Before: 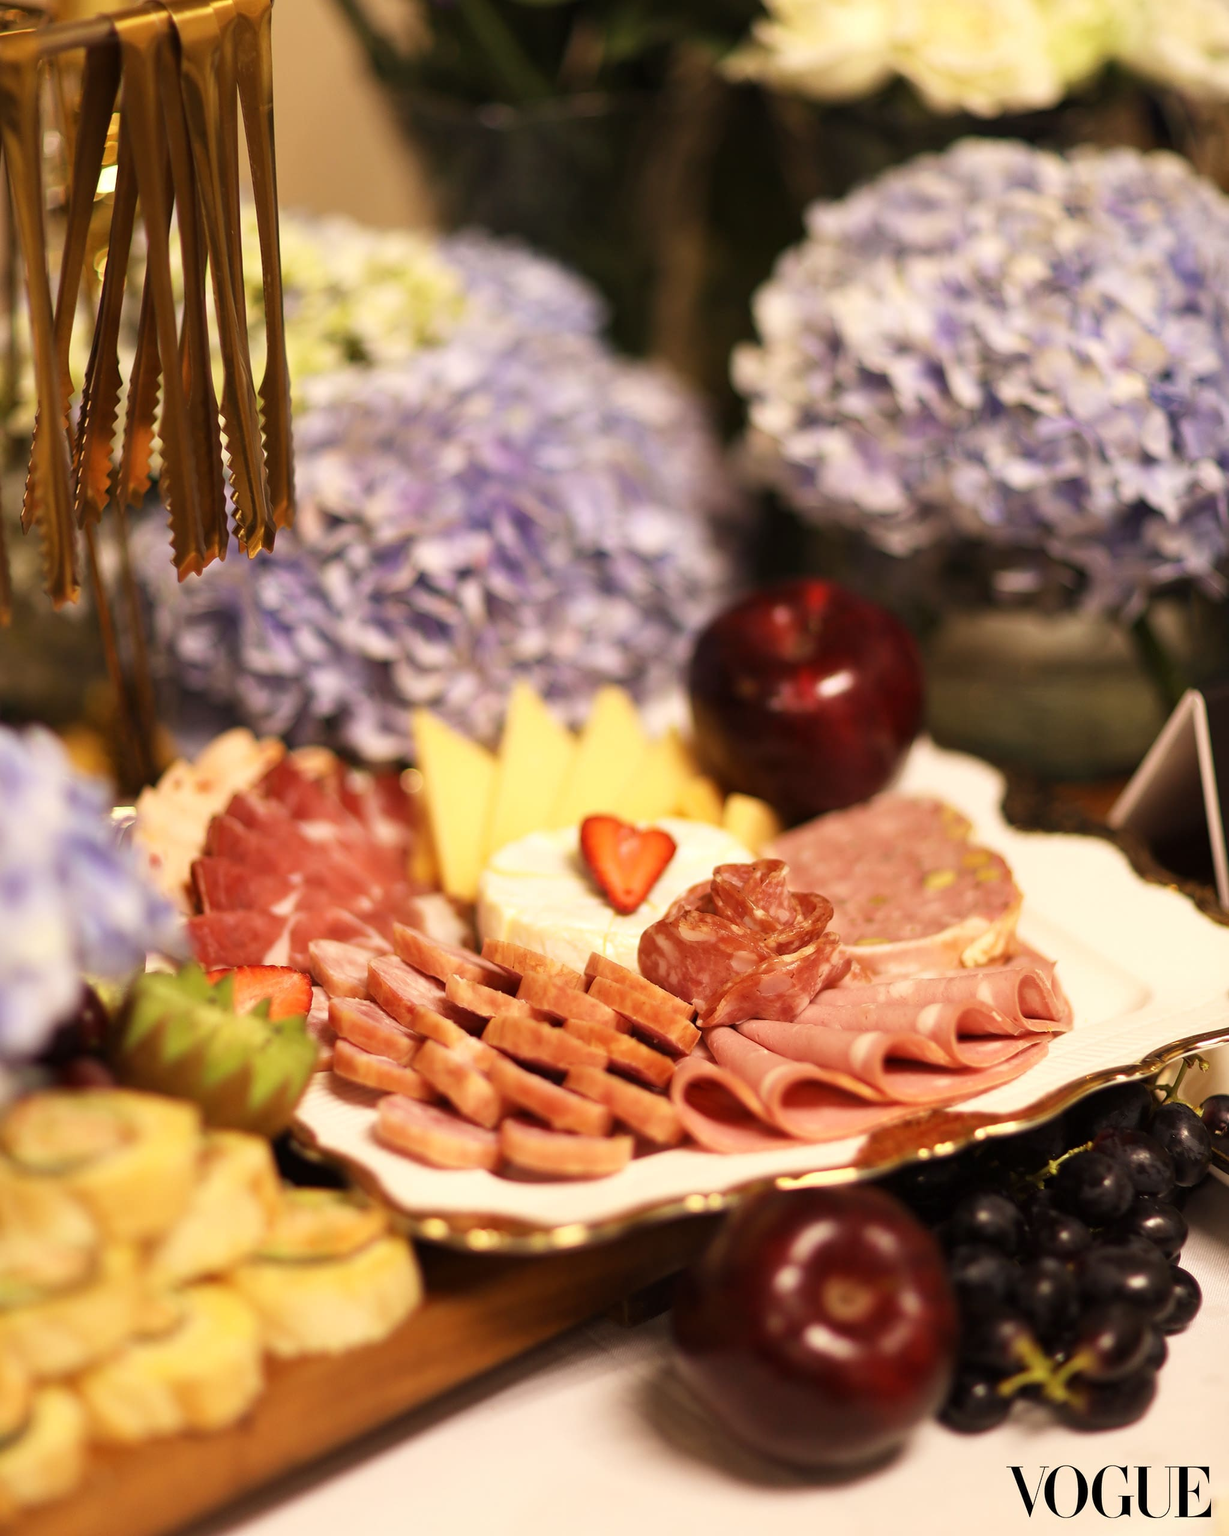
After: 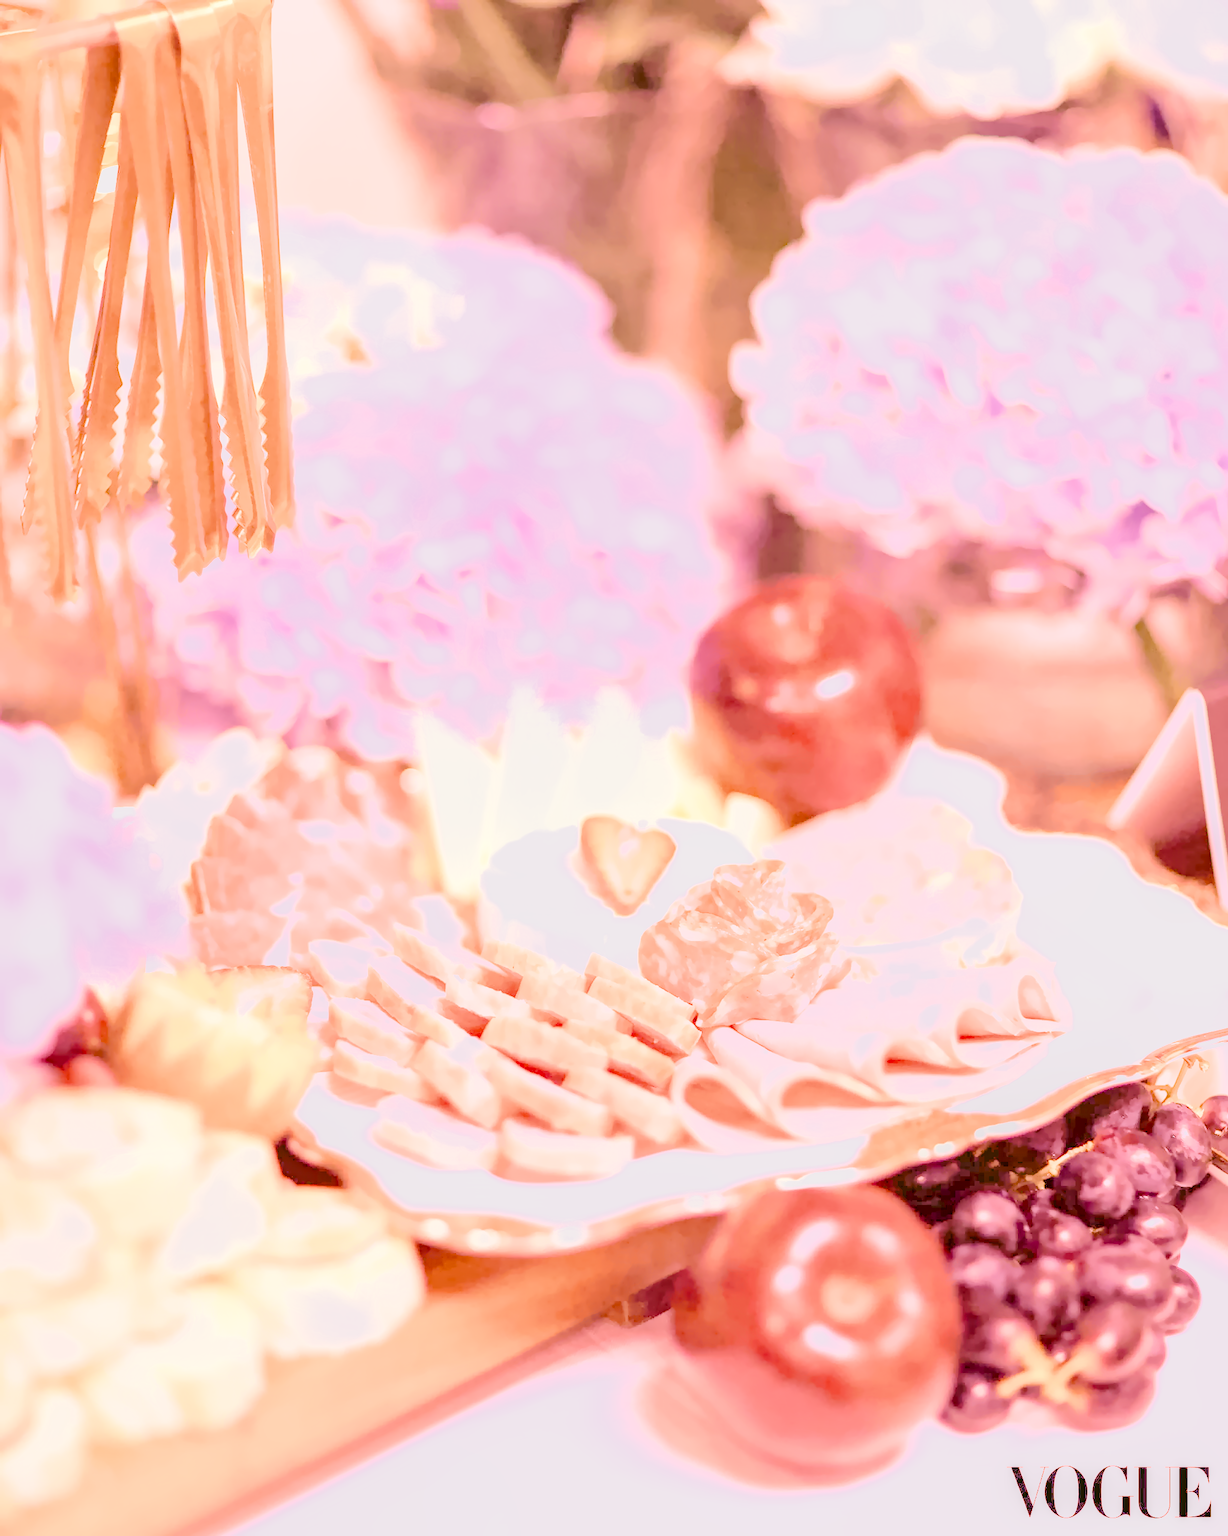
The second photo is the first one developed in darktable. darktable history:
local contrast: on, module defaults
denoise (profiled): preserve shadows 1.52, scattering 0.002, a [-1, 0, 0], compensate highlight preservation false
filmic rgb: black relative exposure -6.98 EV, white relative exposure 5.63 EV, hardness 2.86
haze removal: compatibility mode true, adaptive false
highlight reconstruction: on, module defaults
lens correction: scale 1, crop 1, focal 35, aperture 10, distance 0.775, camera "Canon EOS RP", lens "Canon RF 35mm F1.8 MACRO IS STM"
white balance: red 2.229, blue 1.46
tone equalizer "contrast tone curve: strong": -8 EV -1.08 EV, -7 EV -1.01 EV, -6 EV -0.867 EV, -5 EV -0.578 EV, -3 EV 0.578 EV, -2 EV 0.867 EV, -1 EV 1.01 EV, +0 EV 1.08 EV, edges refinement/feathering 500, mask exposure compensation -1.57 EV, preserve details no
exposure: black level correction 0, exposure 1.125 EV, compensate exposure bias true, compensate highlight preservation false
color balance rgb "basic colorfulness: vibrant colors": perceptual saturation grading › global saturation 20%, perceptual saturation grading › highlights -25%, perceptual saturation grading › shadows 50%
color correction: highlights a* -1.43, highlights b* 10.12, shadows a* 0.395, shadows b* 19.35
velvia: on, module defaults
color calibration: illuminant as shot in camera, x 0.379, y 0.396, temperature 4138.76 K
color look up table: target a [13.56, 18.13, -4.88, -18.23, 8.84, -33.4, 41.41, 10.41, 48.24, 22.98, -23.71, 22.1, 14.18, -46.08, 53.38, 4.545, 49.99, -28.63, -0.43, -0.64, -0.73, -0.15, -0.42, -0.08, 0 ×25], target b [14.06, 17.81, -21.93, 30.49, -25.4, -0.2, 65.55, -45.96, 16.25, -21.59, 57.26, 77.48, -50.3, 37.7, 28.19, 89.81, -14.57, -28.64, 1.19, -0.34, -0.5, -0.27, -1.23, -0.97, 0 ×25], num patches 24
